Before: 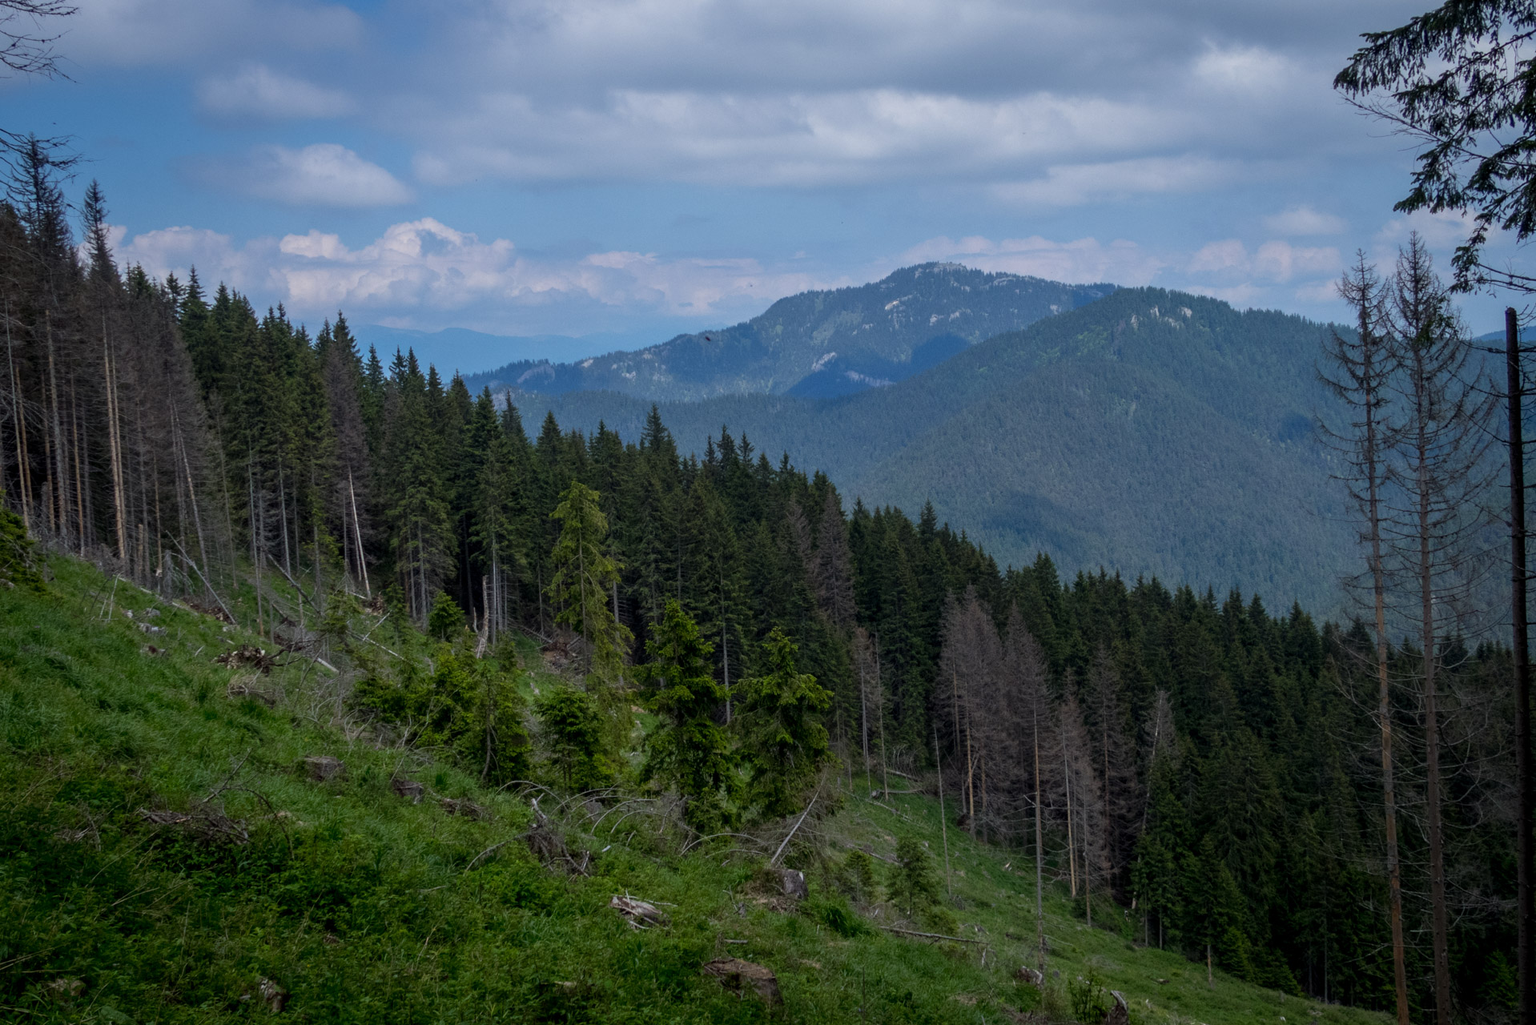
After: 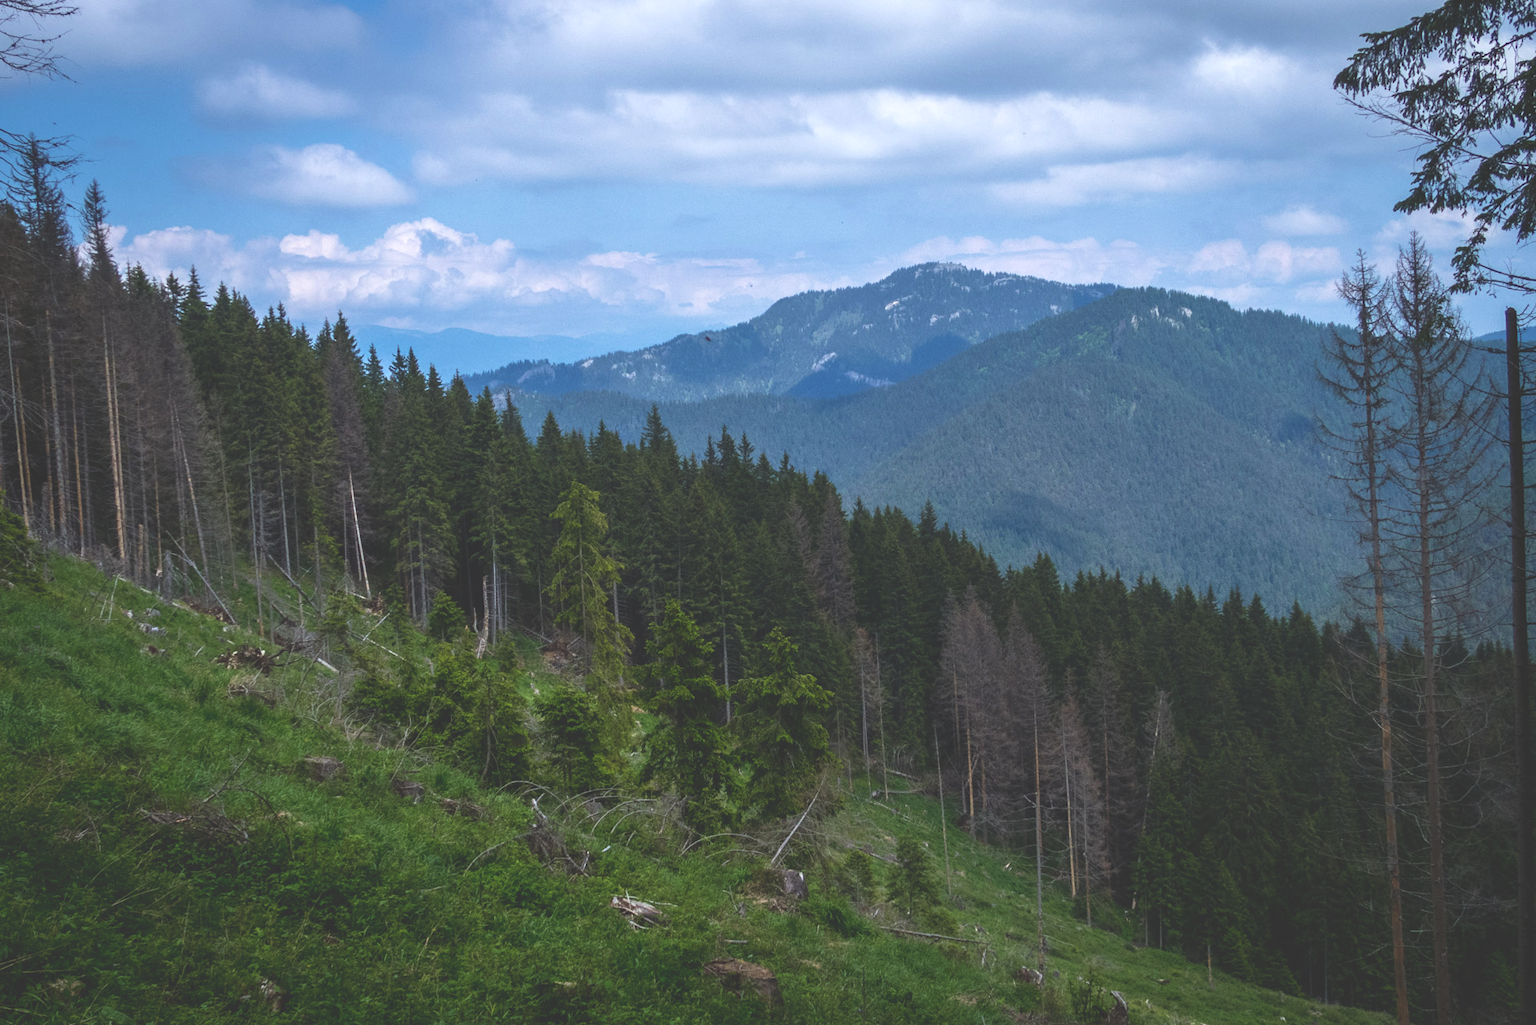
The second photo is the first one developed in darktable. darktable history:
velvia: on, module defaults
tone curve: curves: ch0 [(0.016, 0.011) (0.204, 0.146) (0.515, 0.476) (0.78, 0.795) (1, 0.981)], color space Lab, independent channels, preserve colors none
exposure: black level correction -0.042, exposure 0.062 EV, compensate highlight preservation false
color correction: highlights b* 0.042, saturation 0.978
levels: mode automatic, levels [0, 0.394, 0.787]
color balance rgb: linear chroma grading › shadows -3.013%, linear chroma grading › highlights -4.36%, perceptual saturation grading › global saturation 9.85%
